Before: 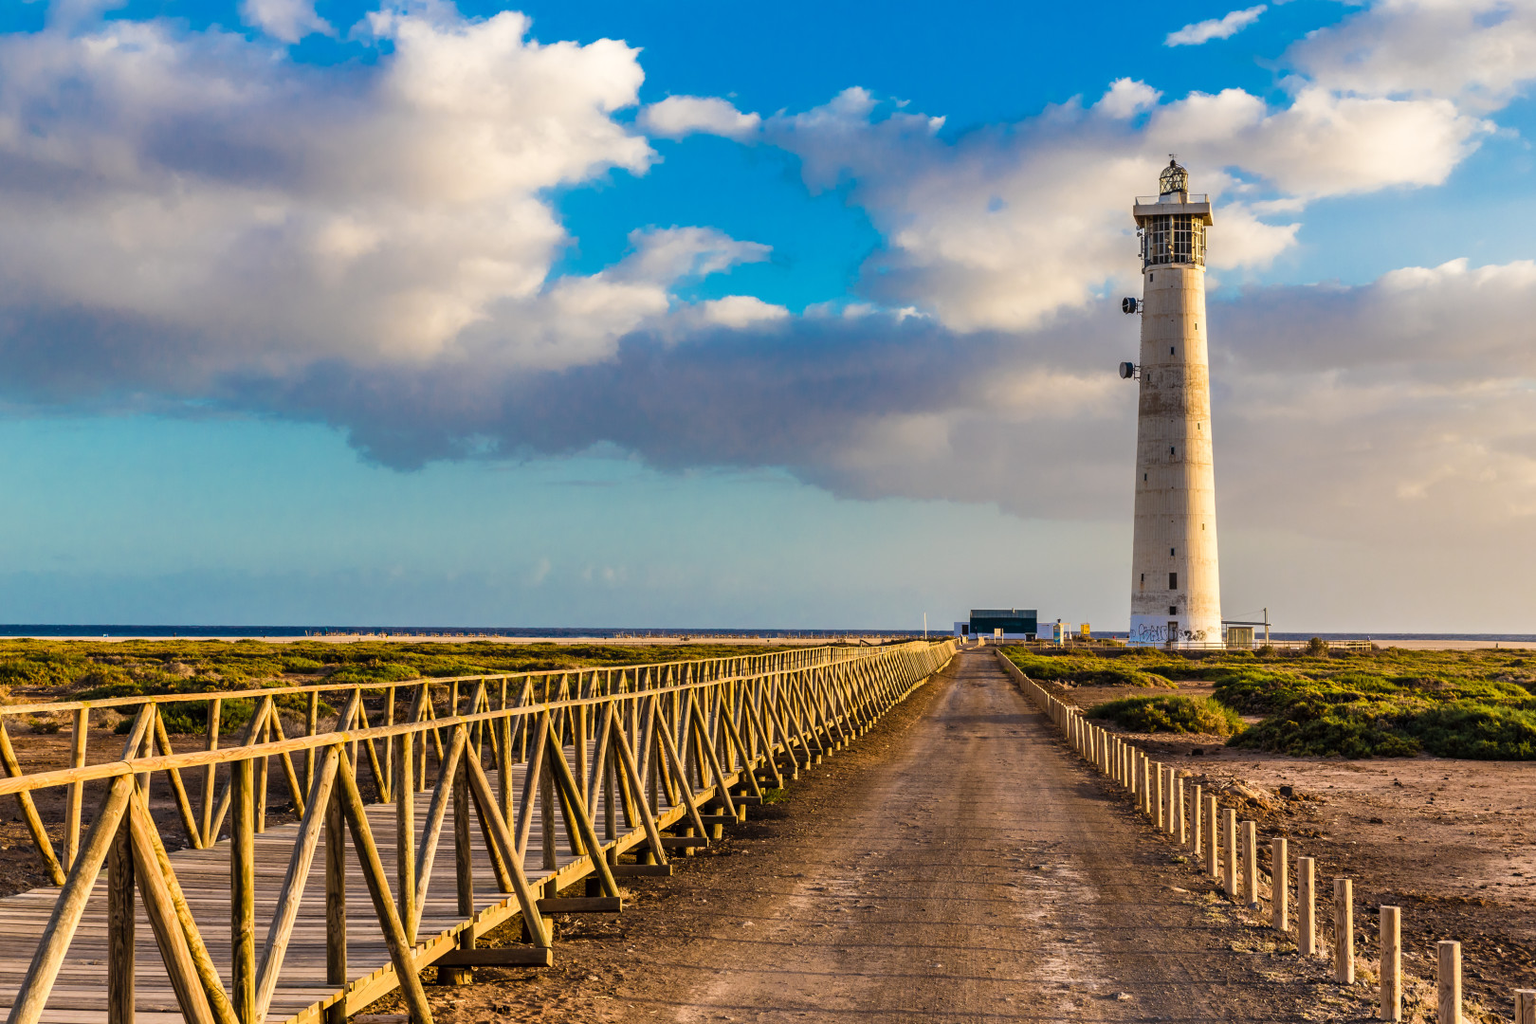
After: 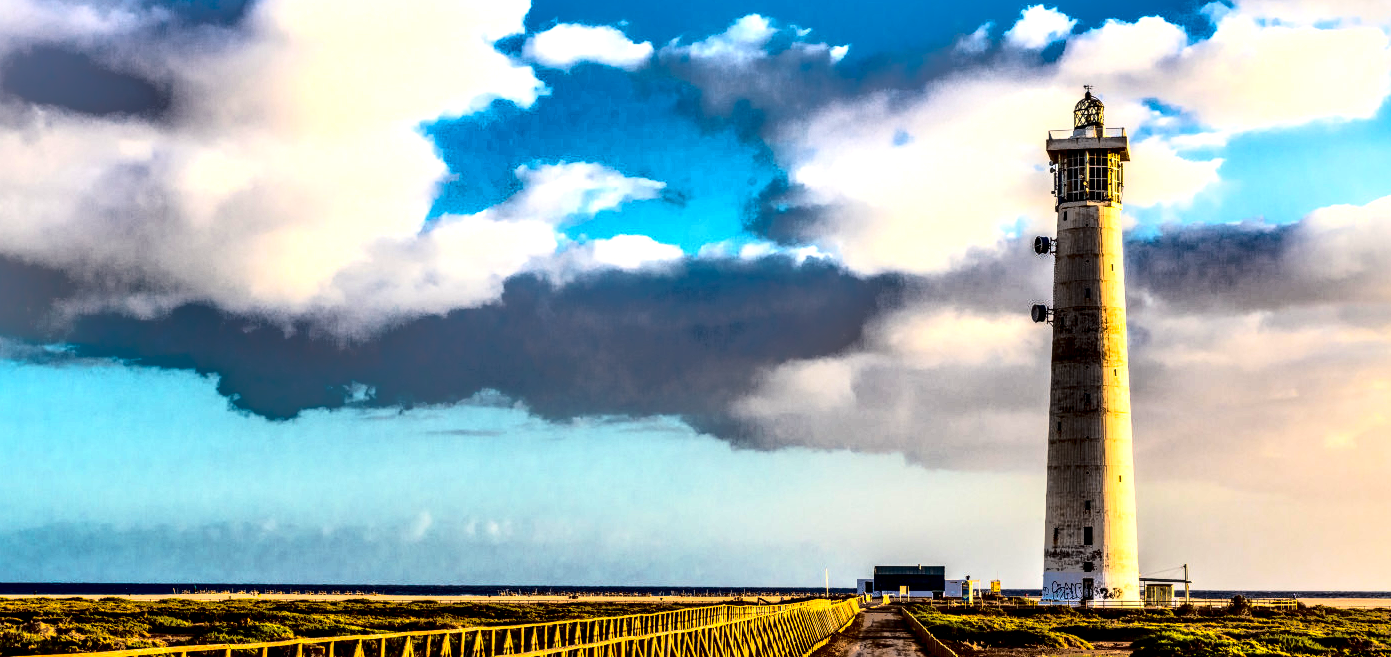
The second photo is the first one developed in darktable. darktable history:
contrast brightness saturation: contrast 0.917, brightness 0.197
shadows and highlights: shadows -18.74, highlights -73.14
local contrast: highlights 63%, shadows 53%, detail 169%, midtone range 0.517
crop and rotate: left 9.241%, top 7.153%, right 4.888%, bottom 31.956%
